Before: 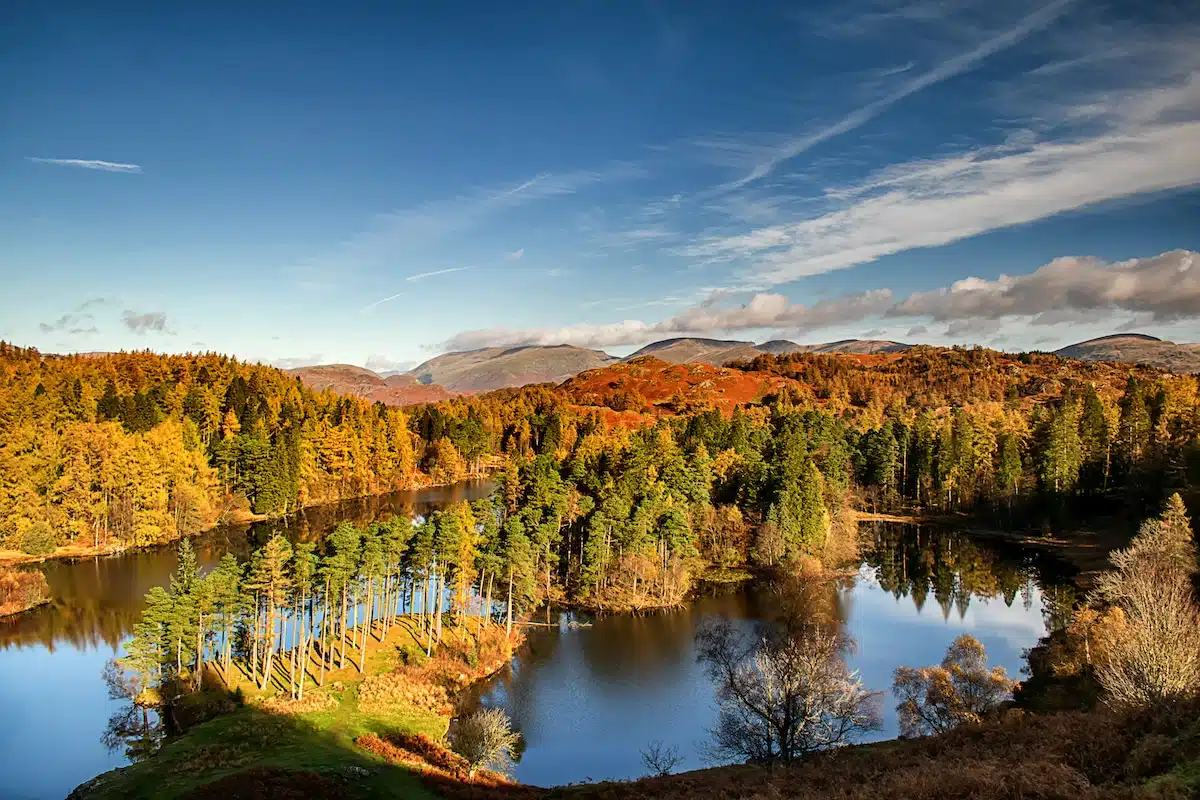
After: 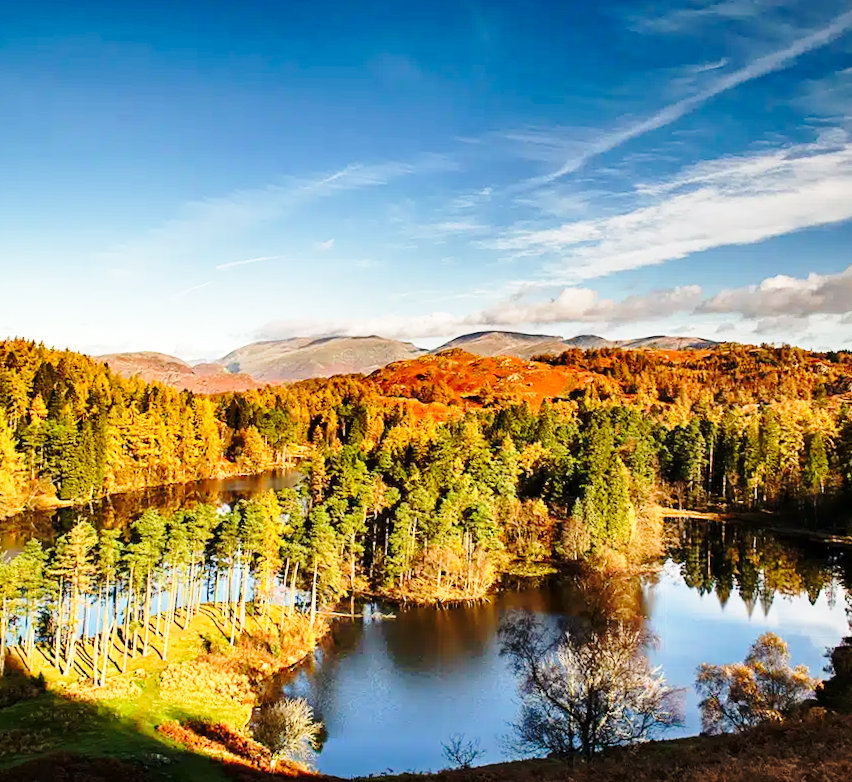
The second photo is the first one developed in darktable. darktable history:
crop and rotate: angle -3.27°, left 14.277%, top 0.028%, right 10.766%, bottom 0.028%
exposure: compensate exposure bias true, compensate highlight preservation false
rotate and perspective: rotation -2.29°, automatic cropping off
base curve: curves: ch0 [(0, 0) (0.036, 0.037) (0.121, 0.228) (0.46, 0.76) (0.859, 0.983) (1, 1)], preserve colors none
